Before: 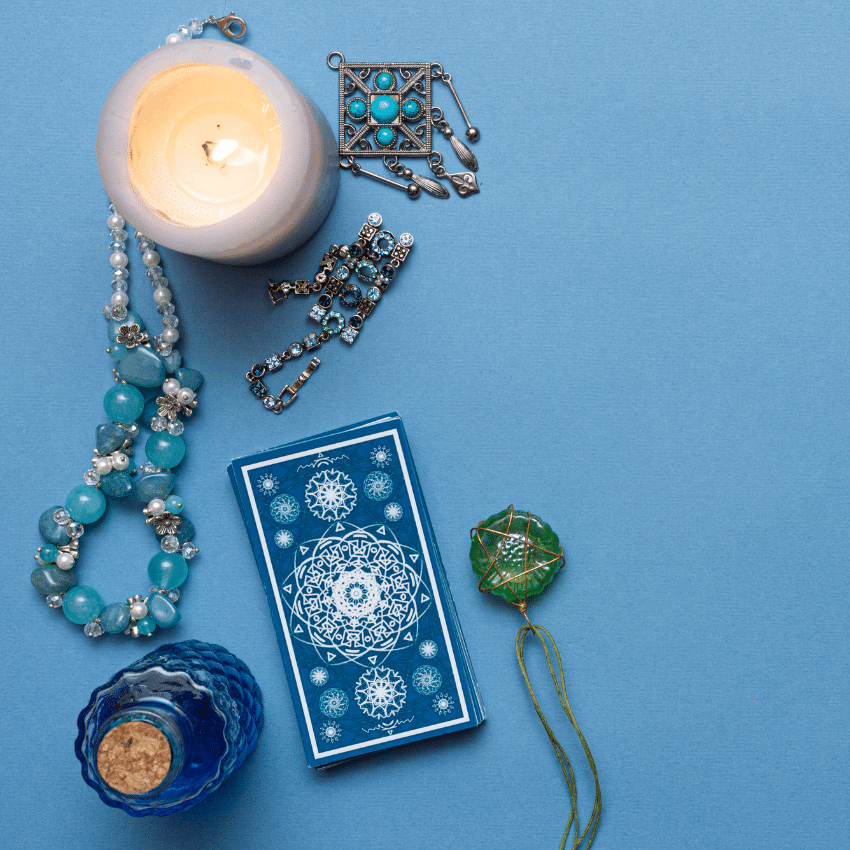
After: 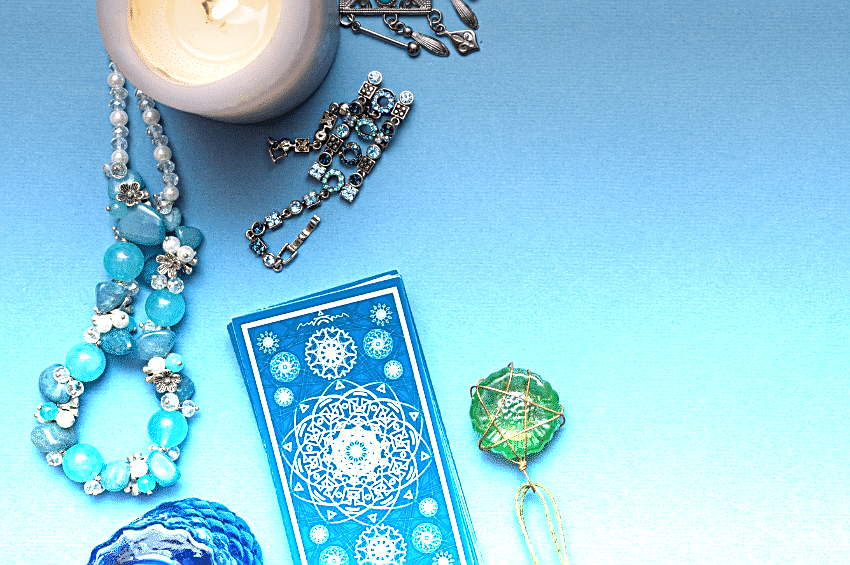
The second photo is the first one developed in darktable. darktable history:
graduated density: density -3.9 EV
color zones: curves: ch1 [(0.113, 0.438) (0.75, 0.5)]; ch2 [(0.12, 0.526) (0.75, 0.5)]
sharpen: on, module defaults
crop: top 16.727%, bottom 16.727%
